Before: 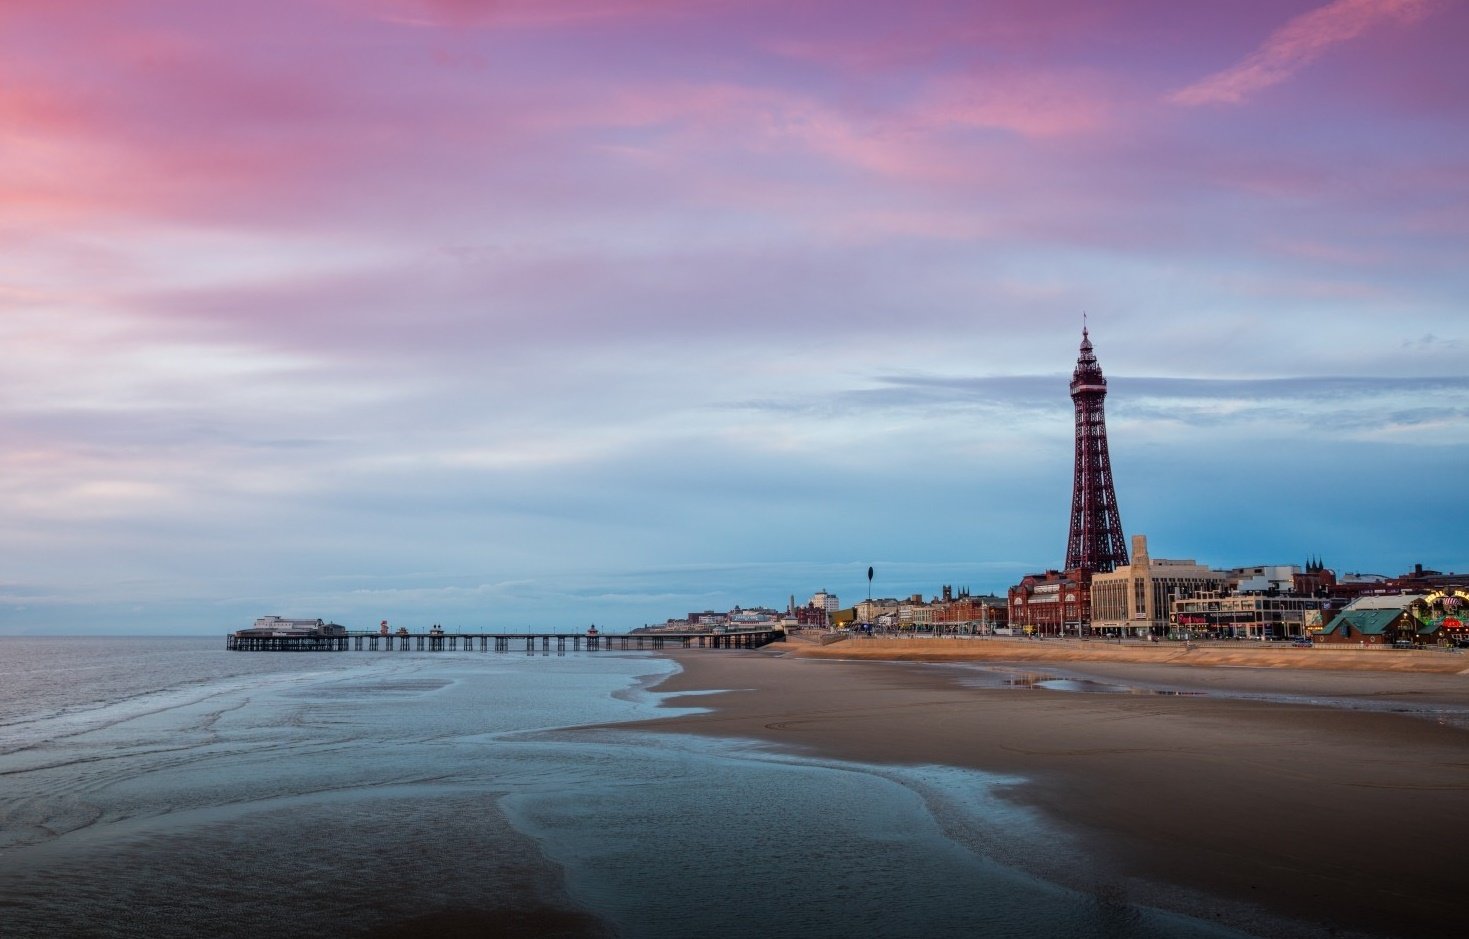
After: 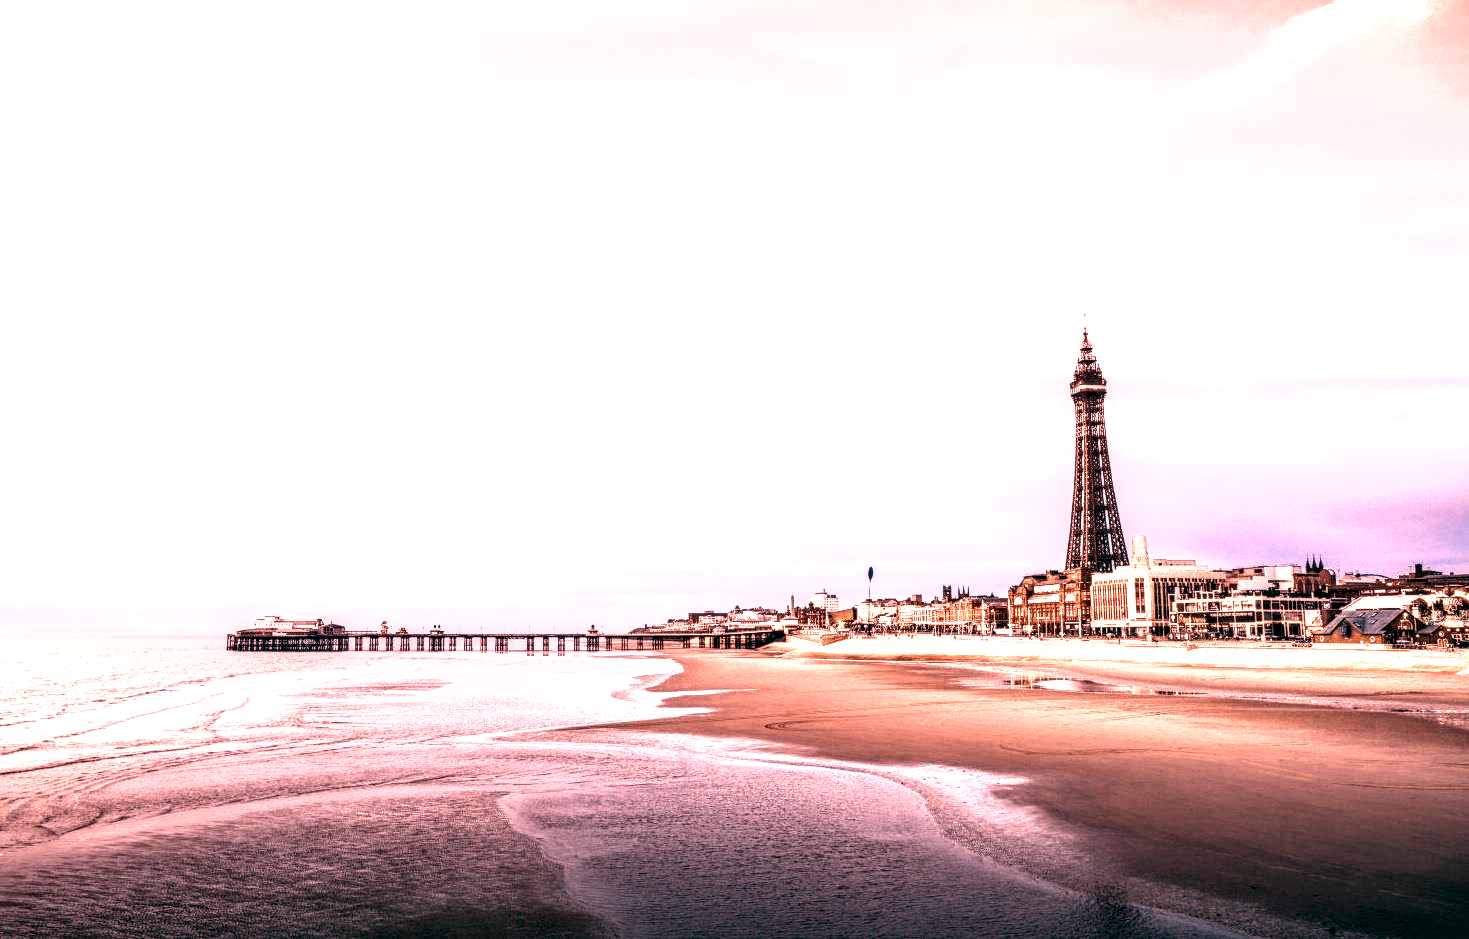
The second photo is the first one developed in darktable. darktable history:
filmic rgb: black relative exposure -7.75 EV, white relative exposure 4.4 EV, threshold 3 EV, target black luminance 0%, hardness 3.76, latitude 50.51%, contrast 1.074, highlights saturation mix 10%, shadows ↔ highlights balance -0.22%, color science v4 (2020), enable highlight reconstruction true
local contrast: highlights 19%, detail 186%
shadows and highlights: shadows 37.27, highlights -28.18, soften with gaussian
color zones: curves: ch0 [(0.018, 0.548) (0.197, 0.654) (0.425, 0.447) (0.605, 0.658) (0.732, 0.579)]; ch1 [(0.105, 0.531) (0.224, 0.531) (0.386, 0.39) (0.618, 0.456) (0.732, 0.456) (0.956, 0.421)]; ch2 [(0.039, 0.583) (0.215, 0.465) (0.399, 0.544) (0.465, 0.548) (0.614, 0.447) (0.724, 0.43) (0.882, 0.623) (0.956, 0.632)]
color balance: lift [1.005, 0.99, 1.007, 1.01], gamma [1, 0.979, 1.011, 1.021], gain [0.923, 1.098, 1.025, 0.902], input saturation 90.45%, contrast 7.73%, output saturation 105.91%
tone curve: curves: ch0 [(0, 0.081) (0.483, 0.453) (0.881, 0.992)]
levels: levels [0.026, 0.507, 0.987]
basic adjustments: contrast 0.09, brightness 0.13, saturation -0.48, vibrance 0.21
white balance: red 2.886, blue 1.694
